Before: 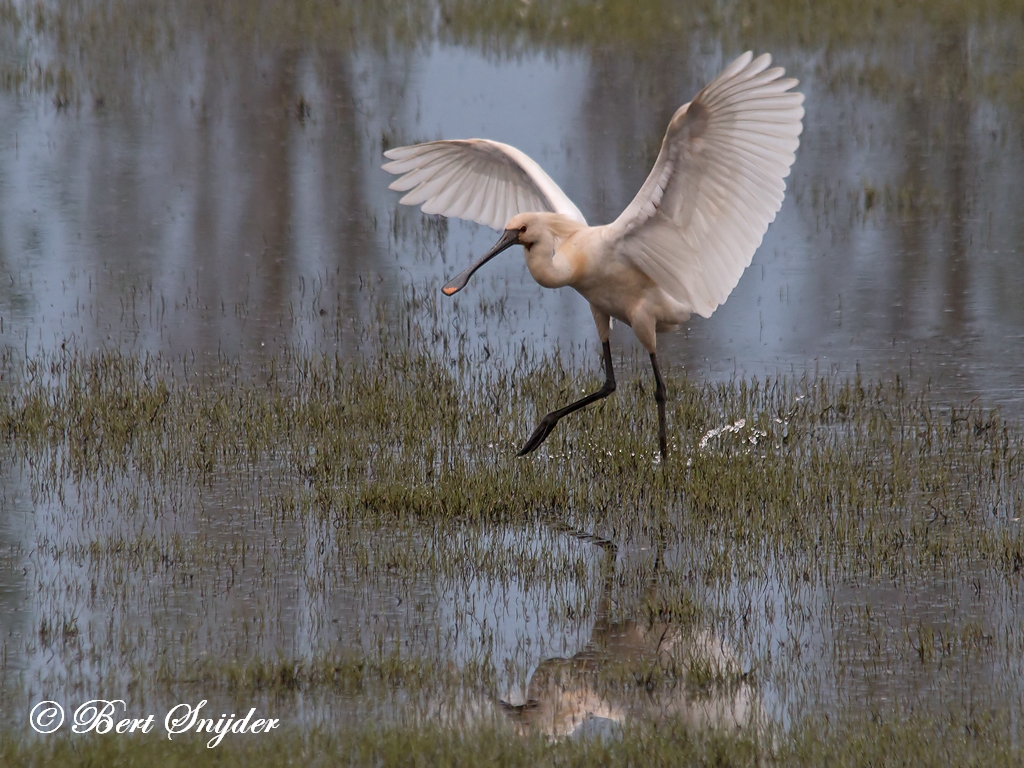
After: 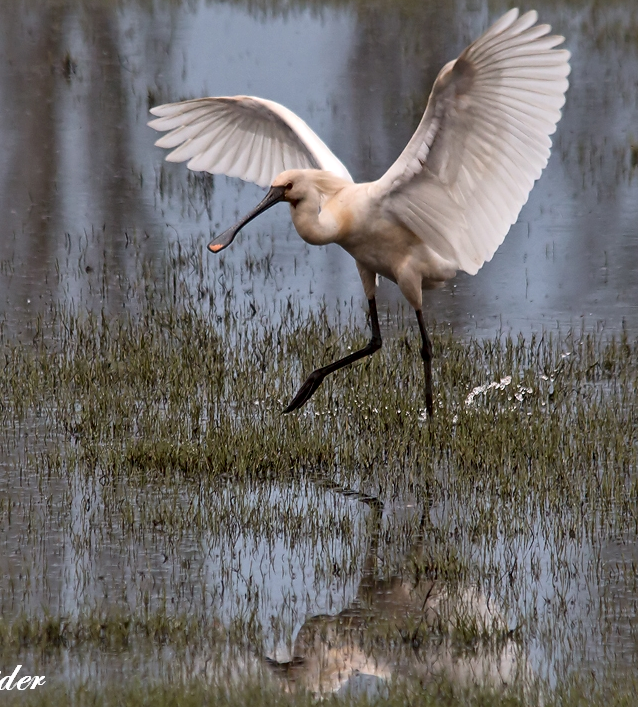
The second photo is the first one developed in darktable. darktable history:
crop and rotate: left 22.918%, top 5.629%, right 14.711%, bottom 2.247%
local contrast: mode bilateral grid, contrast 25, coarseness 60, detail 151%, midtone range 0.2
